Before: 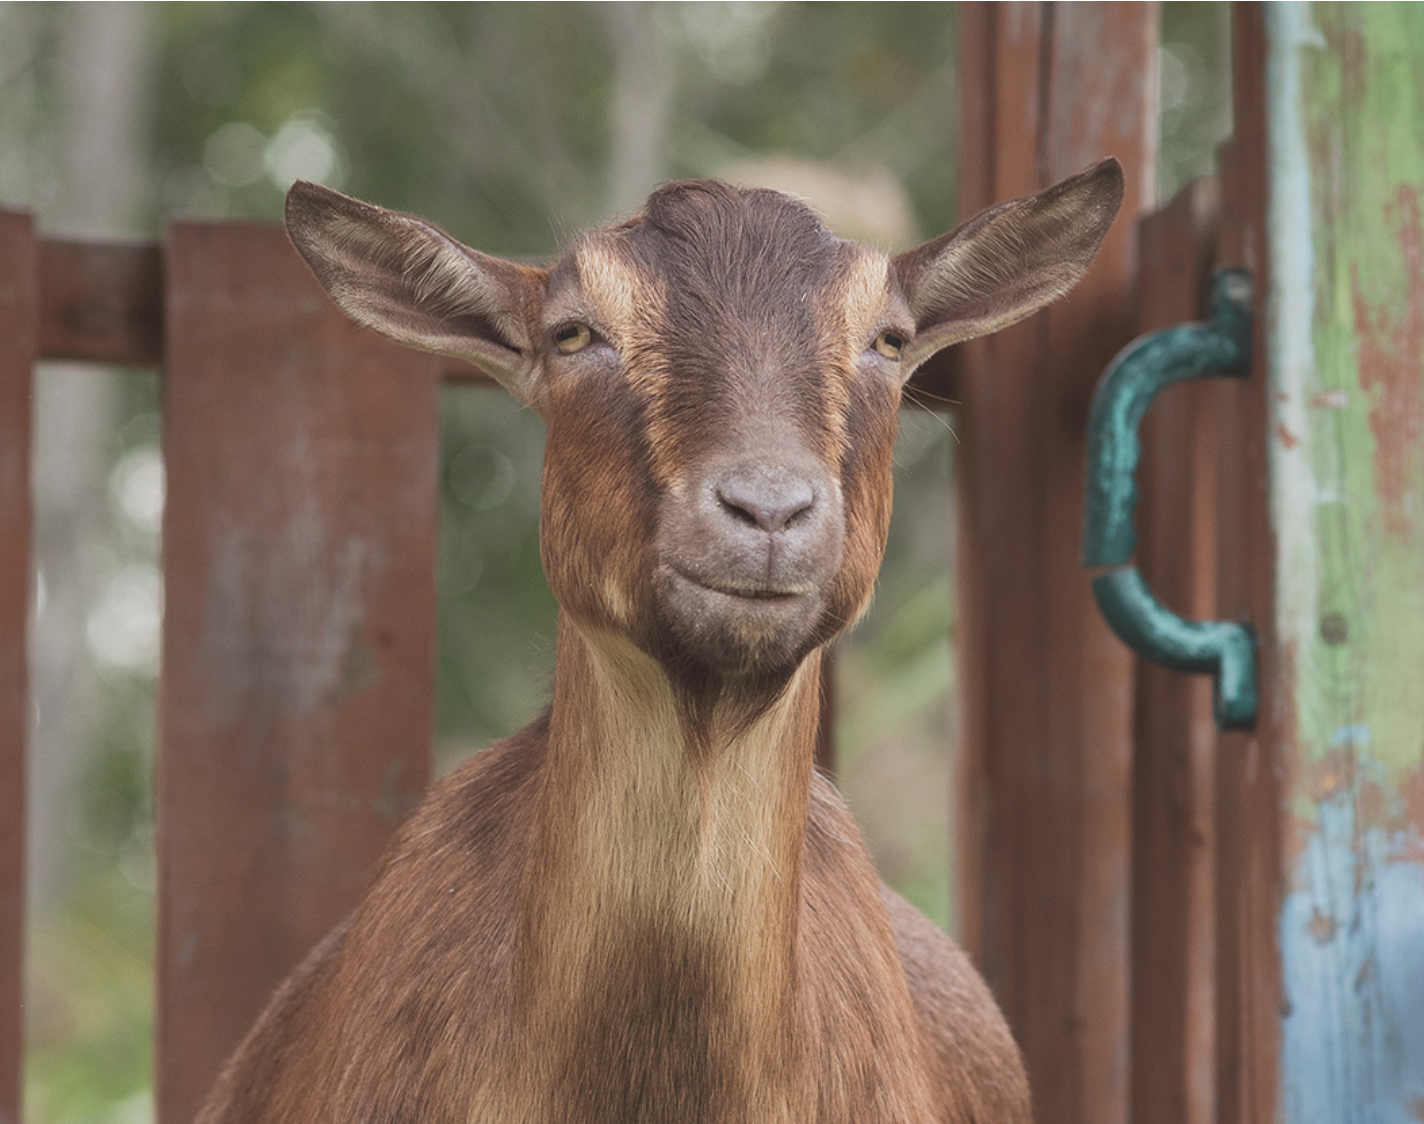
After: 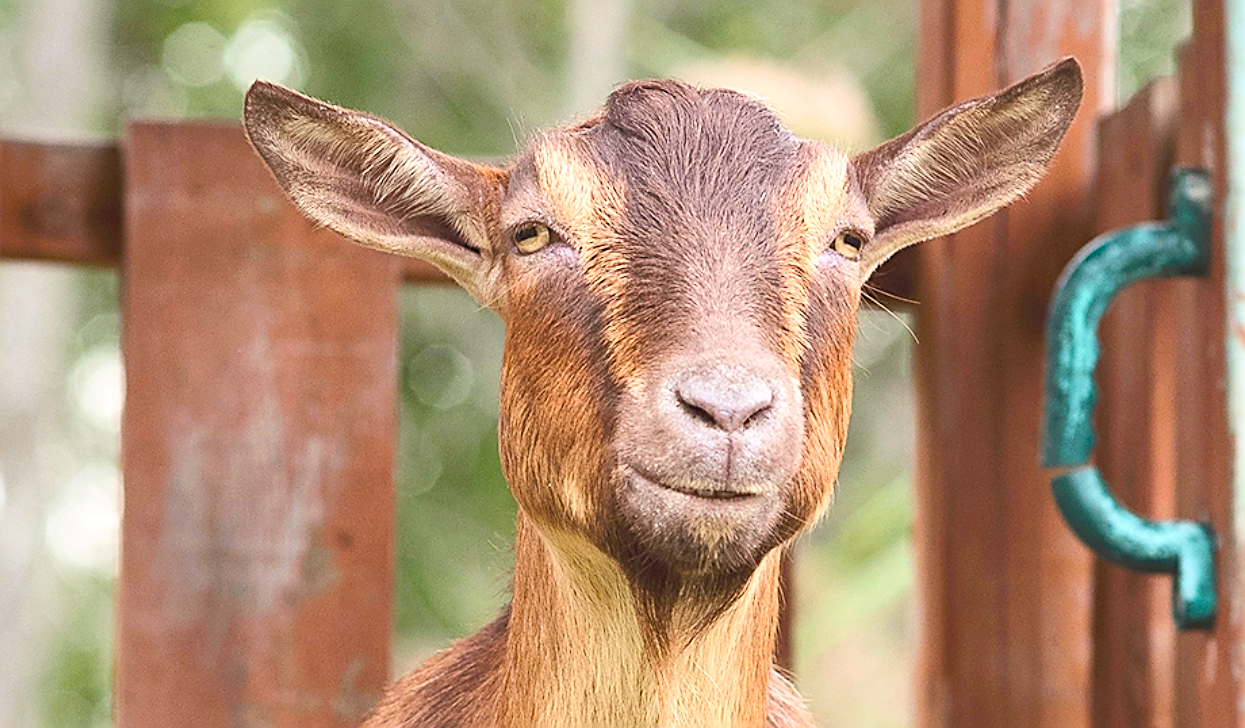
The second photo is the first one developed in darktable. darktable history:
exposure: black level correction 0.001, exposure 0.499 EV, compensate exposure bias true, compensate highlight preservation false
color balance rgb: global offset › luminance -0.878%, perceptual saturation grading › global saturation 46.056%, perceptual saturation grading › highlights -50.483%, perceptual saturation grading › shadows 30.847%, perceptual brilliance grading › highlights 6.265%, perceptual brilliance grading › mid-tones 17.075%, perceptual brilliance grading › shadows -5.305%
contrast brightness saturation: contrast 0.197, brightness 0.16, saturation 0.229
crop: left 2.903%, top 8.952%, right 9.648%, bottom 26.259%
sharpen: amount 1.002
